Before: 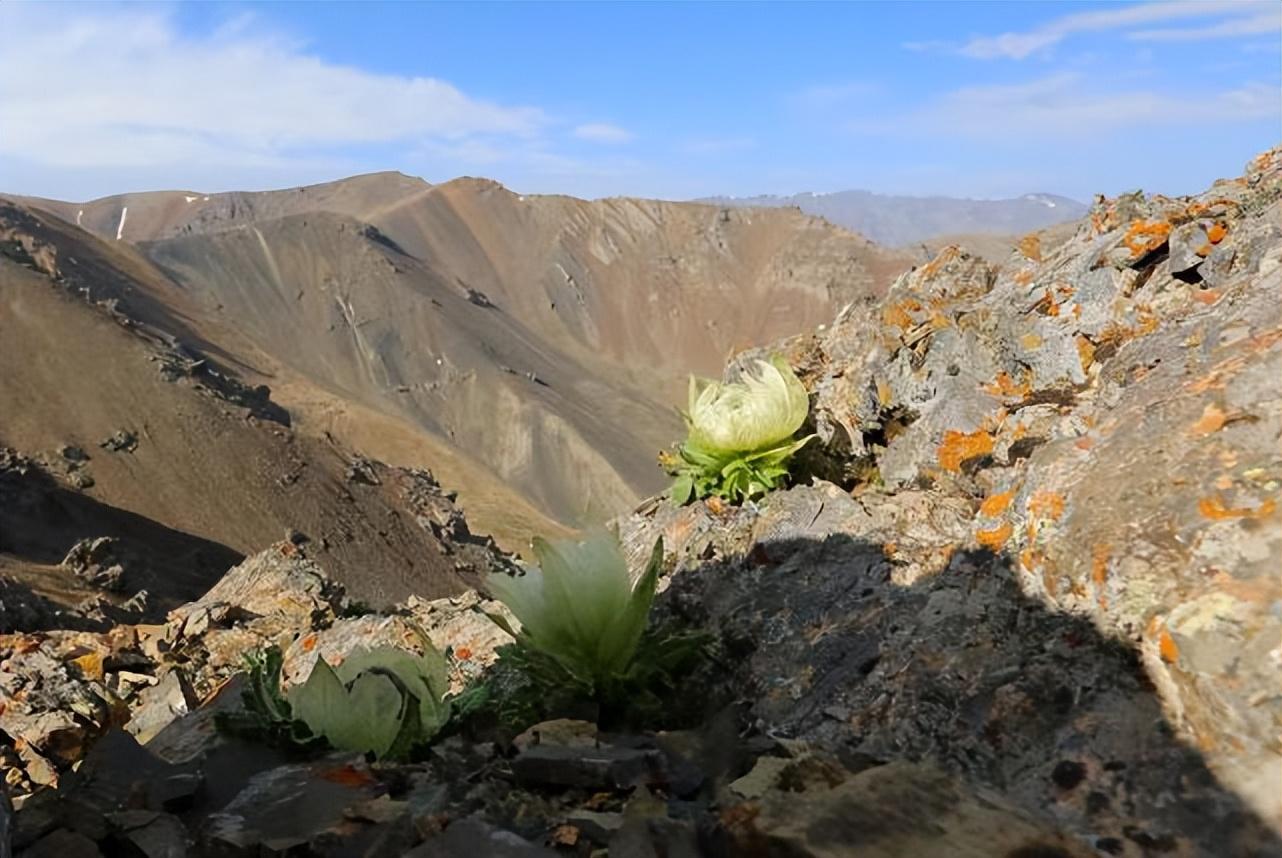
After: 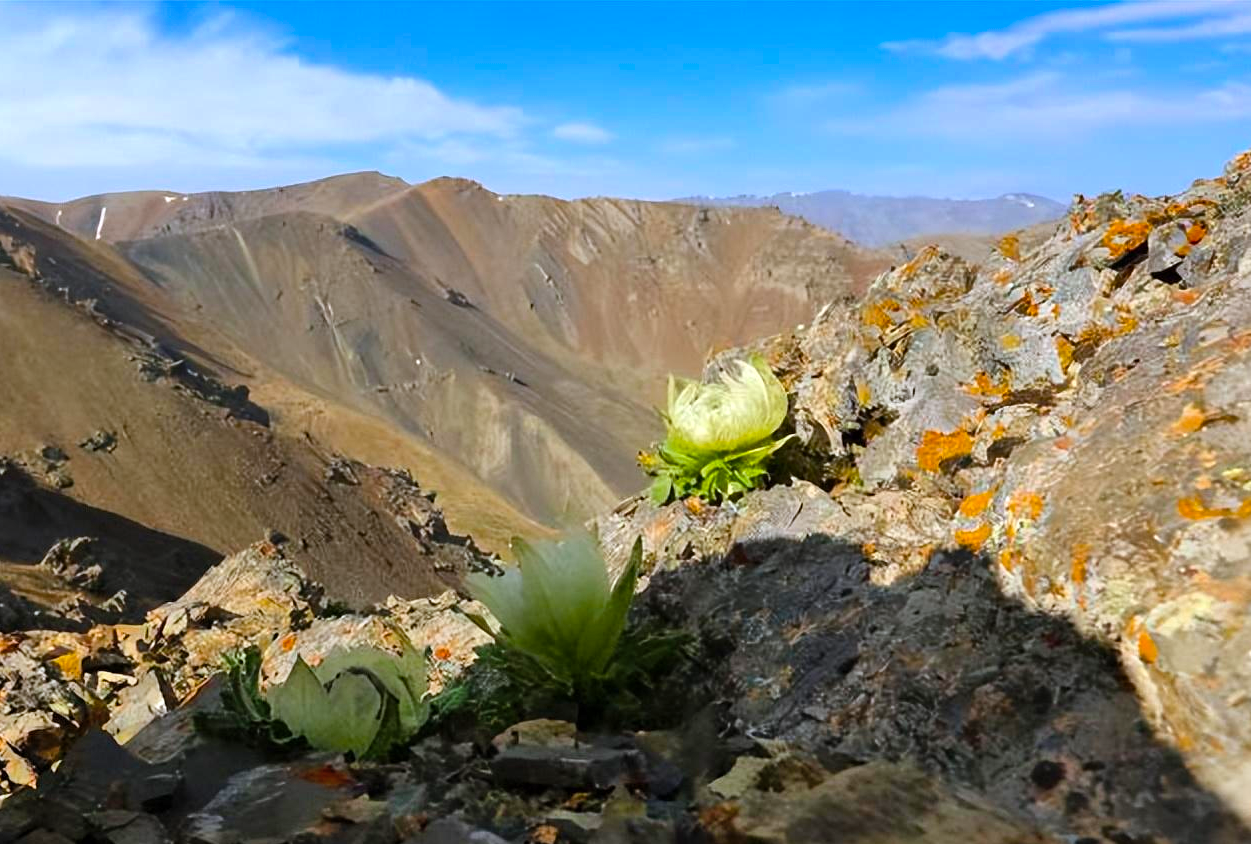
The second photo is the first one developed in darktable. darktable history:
crop and rotate: left 1.692%, right 0.697%, bottom 1.532%
shadows and highlights: soften with gaussian
color balance rgb: highlights gain › luminance 16.899%, highlights gain › chroma 2.922%, highlights gain › hue 259.23°, perceptual saturation grading › global saturation 29.406%, global vibrance 20%
